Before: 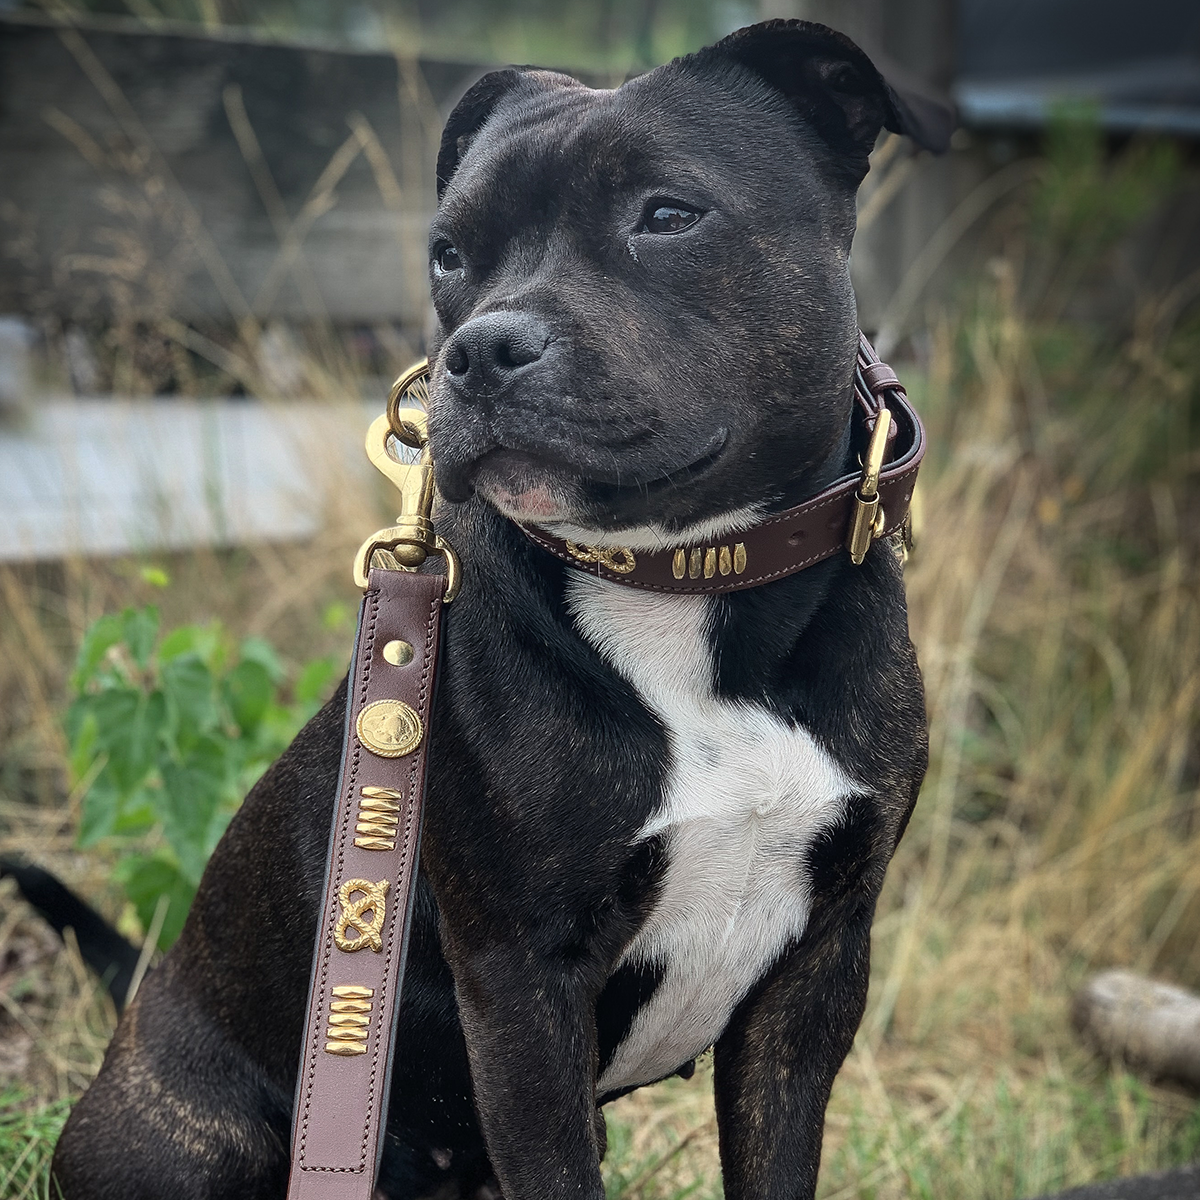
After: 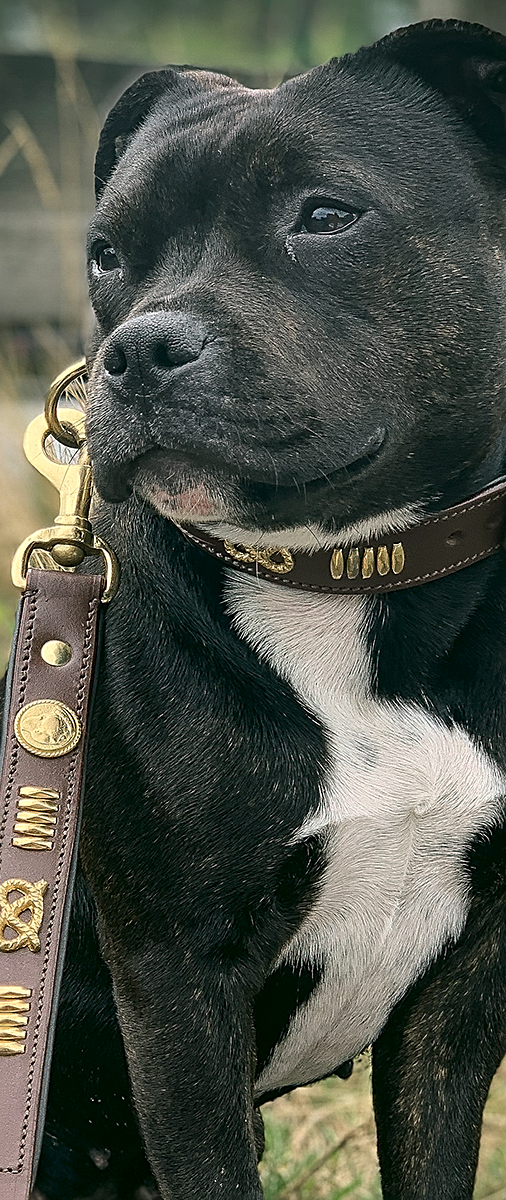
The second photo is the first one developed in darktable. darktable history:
crop: left 28.583%, right 29.231%
sharpen: on, module defaults
color correction: highlights a* 4.02, highlights b* 4.98, shadows a* -7.55, shadows b* 4.98
